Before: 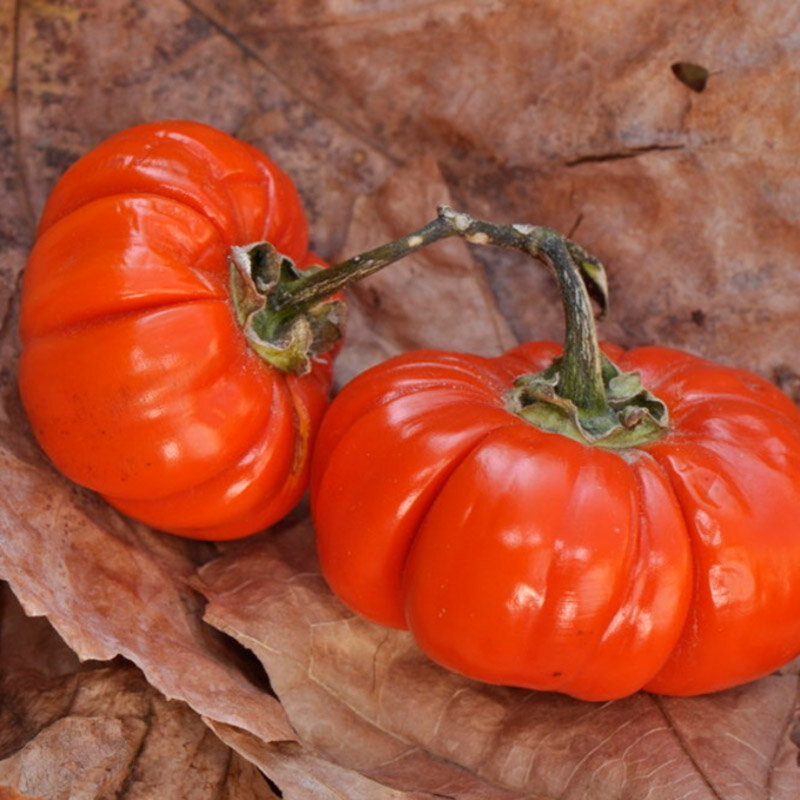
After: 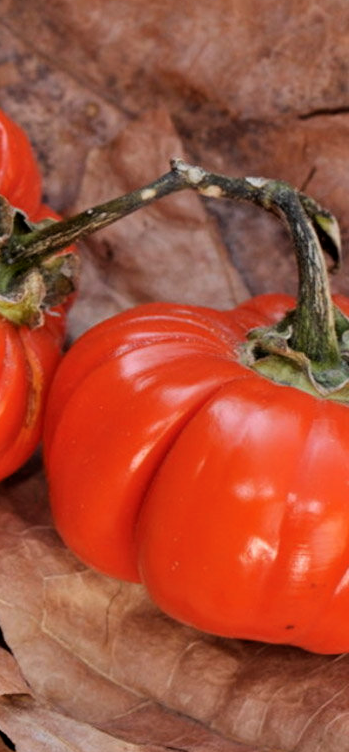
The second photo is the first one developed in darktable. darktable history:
filmic rgb: middle gray luminance 12.92%, black relative exposure -10.13 EV, white relative exposure 3.47 EV, target black luminance 0%, hardness 5.71, latitude 44.84%, contrast 1.216, highlights saturation mix 4.33%, shadows ↔ highlights balance 27.27%, color science v6 (2022), iterations of high-quality reconstruction 0
crop: left 33.432%, top 5.996%, right 22.932%
